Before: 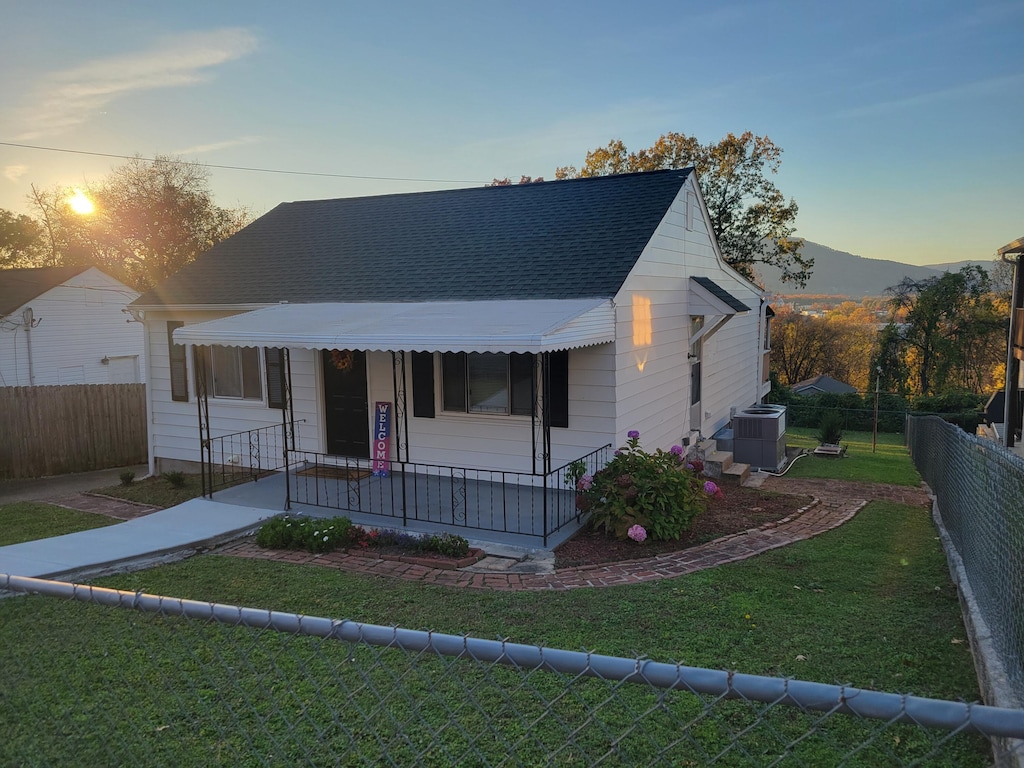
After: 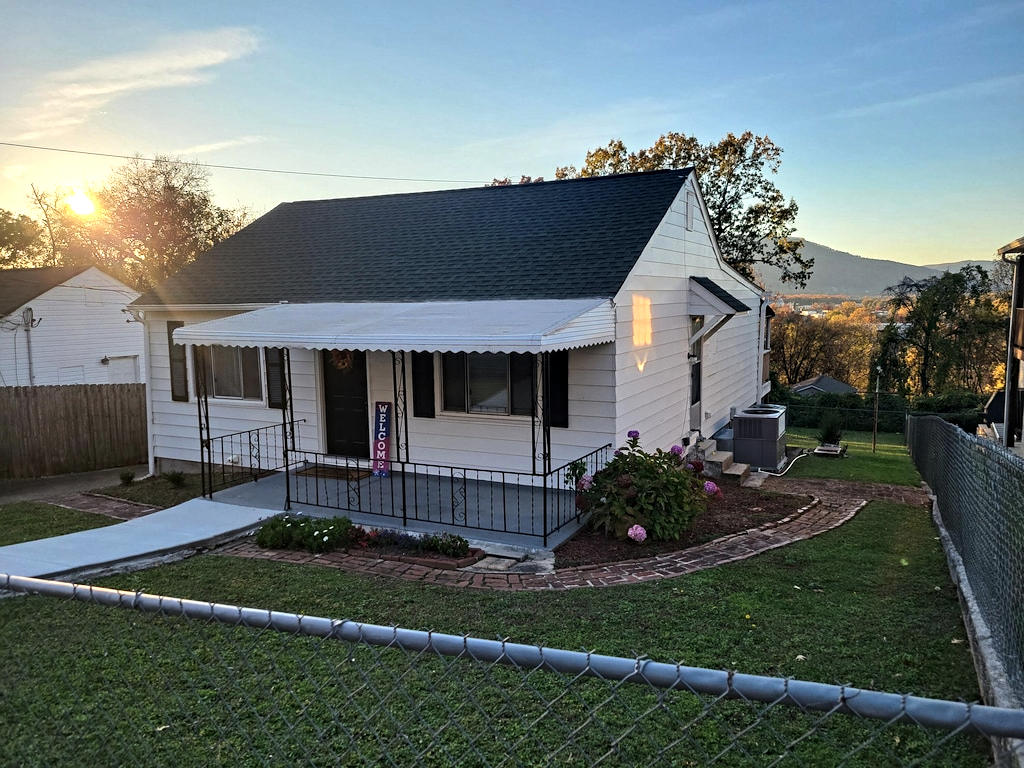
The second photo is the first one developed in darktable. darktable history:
tone equalizer: -8 EV -0.755 EV, -7 EV -0.716 EV, -6 EV -0.61 EV, -5 EV -0.409 EV, -3 EV 0.398 EV, -2 EV 0.6 EV, -1 EV 0.694 EV, +0 EV 0.736 EV, edges refinement/feathering 500, mask exposure compensation -1.57 EV, preserve details no
contrast equalizer: y [[0.5, 0.501, 0.525, 0.597, 0.58, 0.514], [0.5 ×6], [0.5 ×6], [0 ×6], [0 ×6]]
